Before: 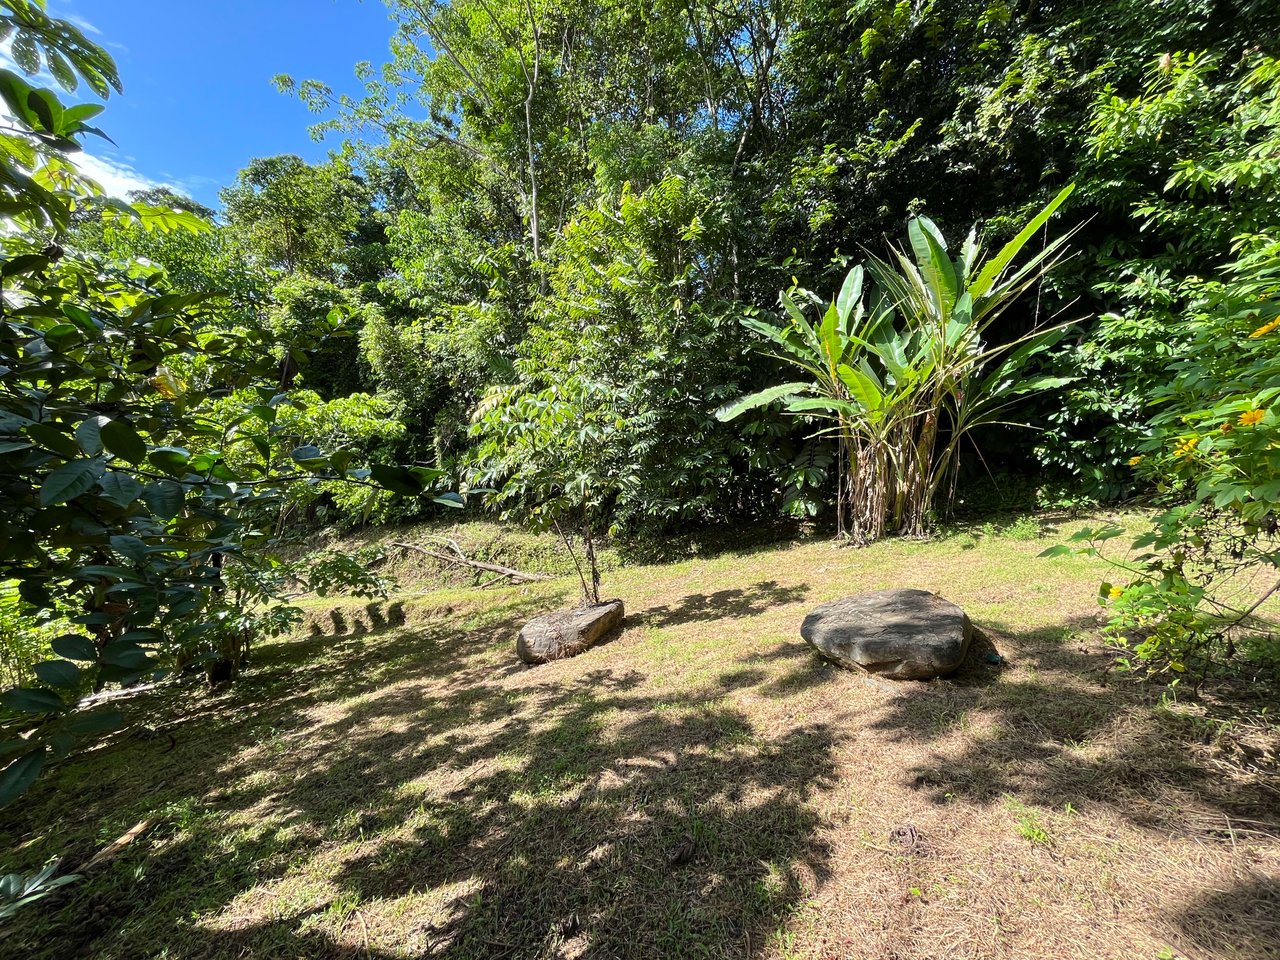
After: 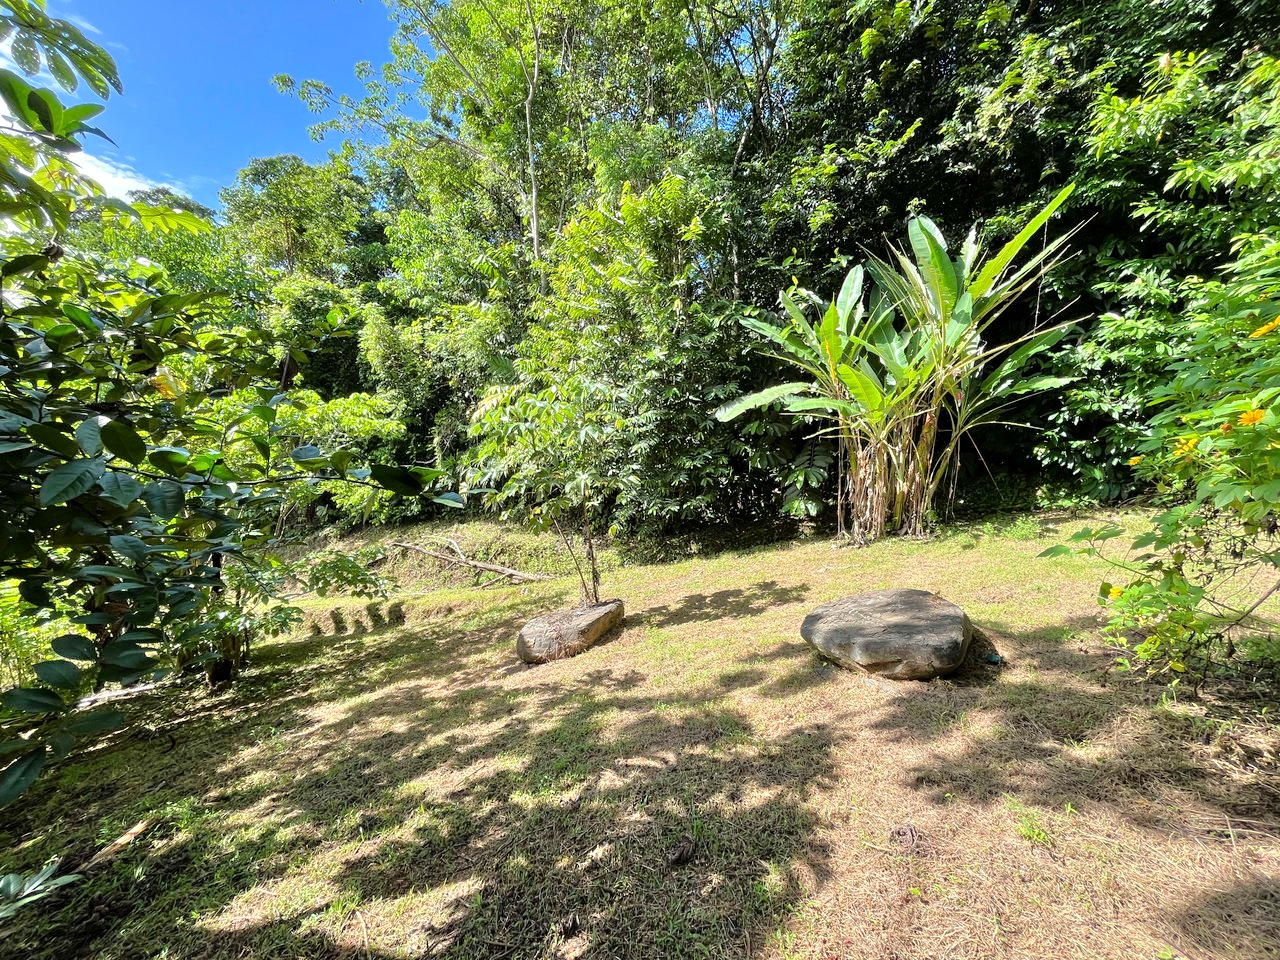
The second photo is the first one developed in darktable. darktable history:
tone equalizer: -7 EV 0.161 EV, -6 EV 0.588 EV, -5 EV 1.16 EV, -4 EV 1.32 EV, -3 EV 1.17 EV, -2 EV 0.6 EV, -1 EV 0.146 EV, mask exposure compensation -0.51 EV
